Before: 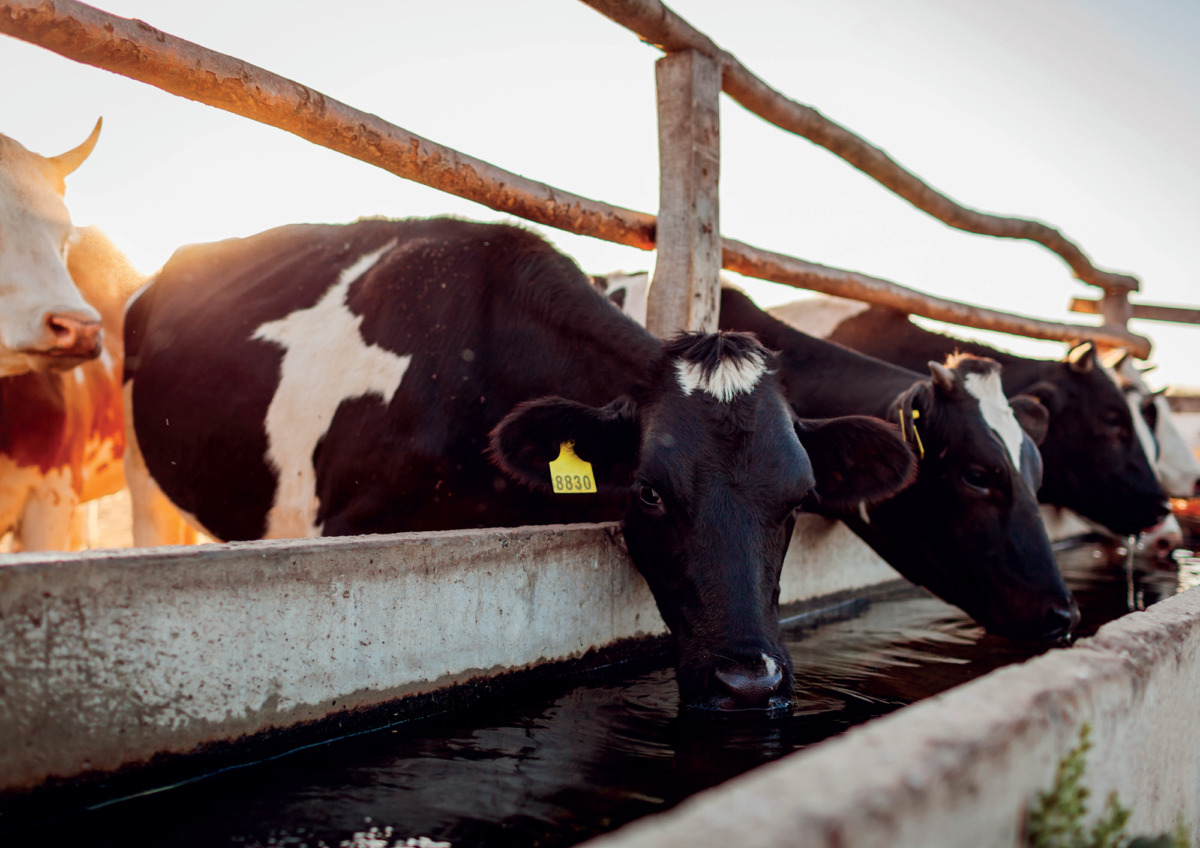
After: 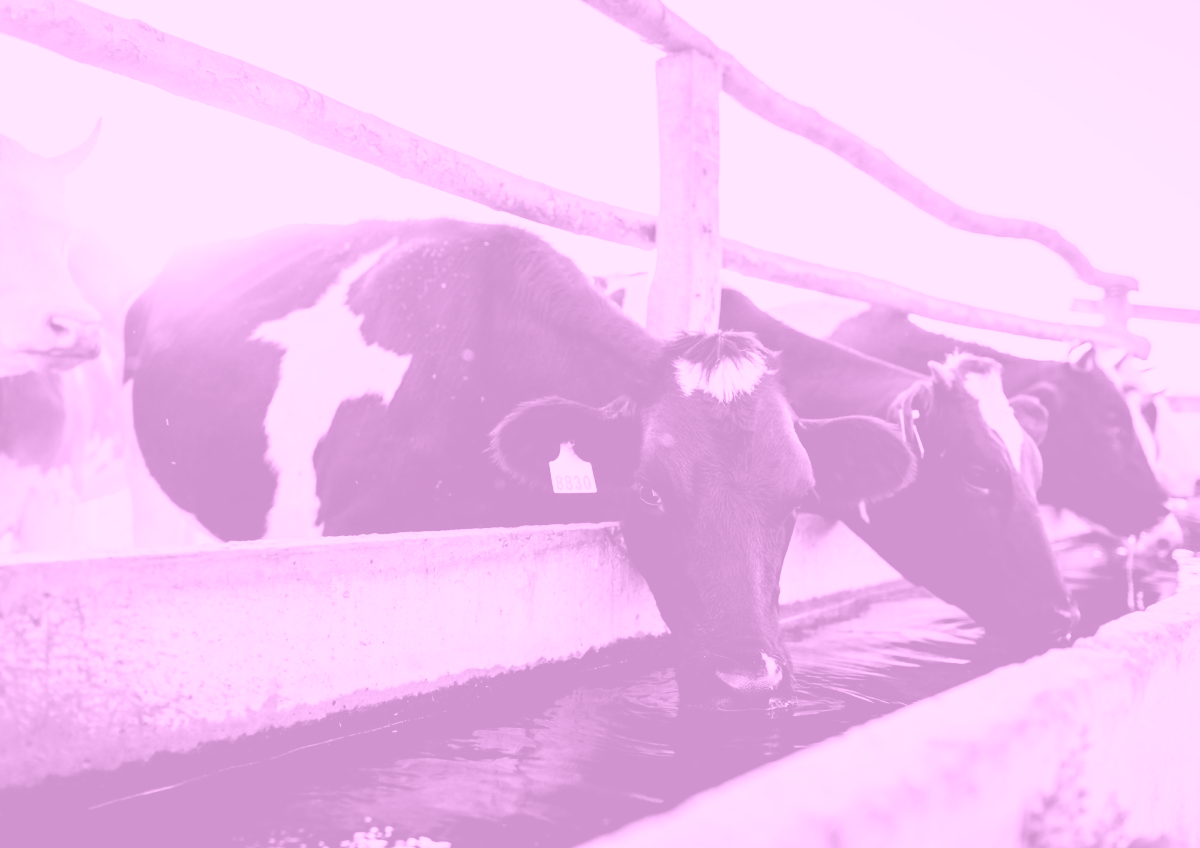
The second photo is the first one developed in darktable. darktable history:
colorize: hue 331.2°, saturation 75%, source mix 30.28%, lightness 70.52%, version 1
base curve: curves: ch0 [(0, 0) (0.008, 0.007) (0.022, 0.029) (0.048, 0.089) (0.092, 0.197) (0.191, 0.399) (0.275, 0.534) (0.357, 0.65) (0.477, 0.78) (0.542, 0.833) (0.799, 0.973) (1, 1)], preserve colors none
